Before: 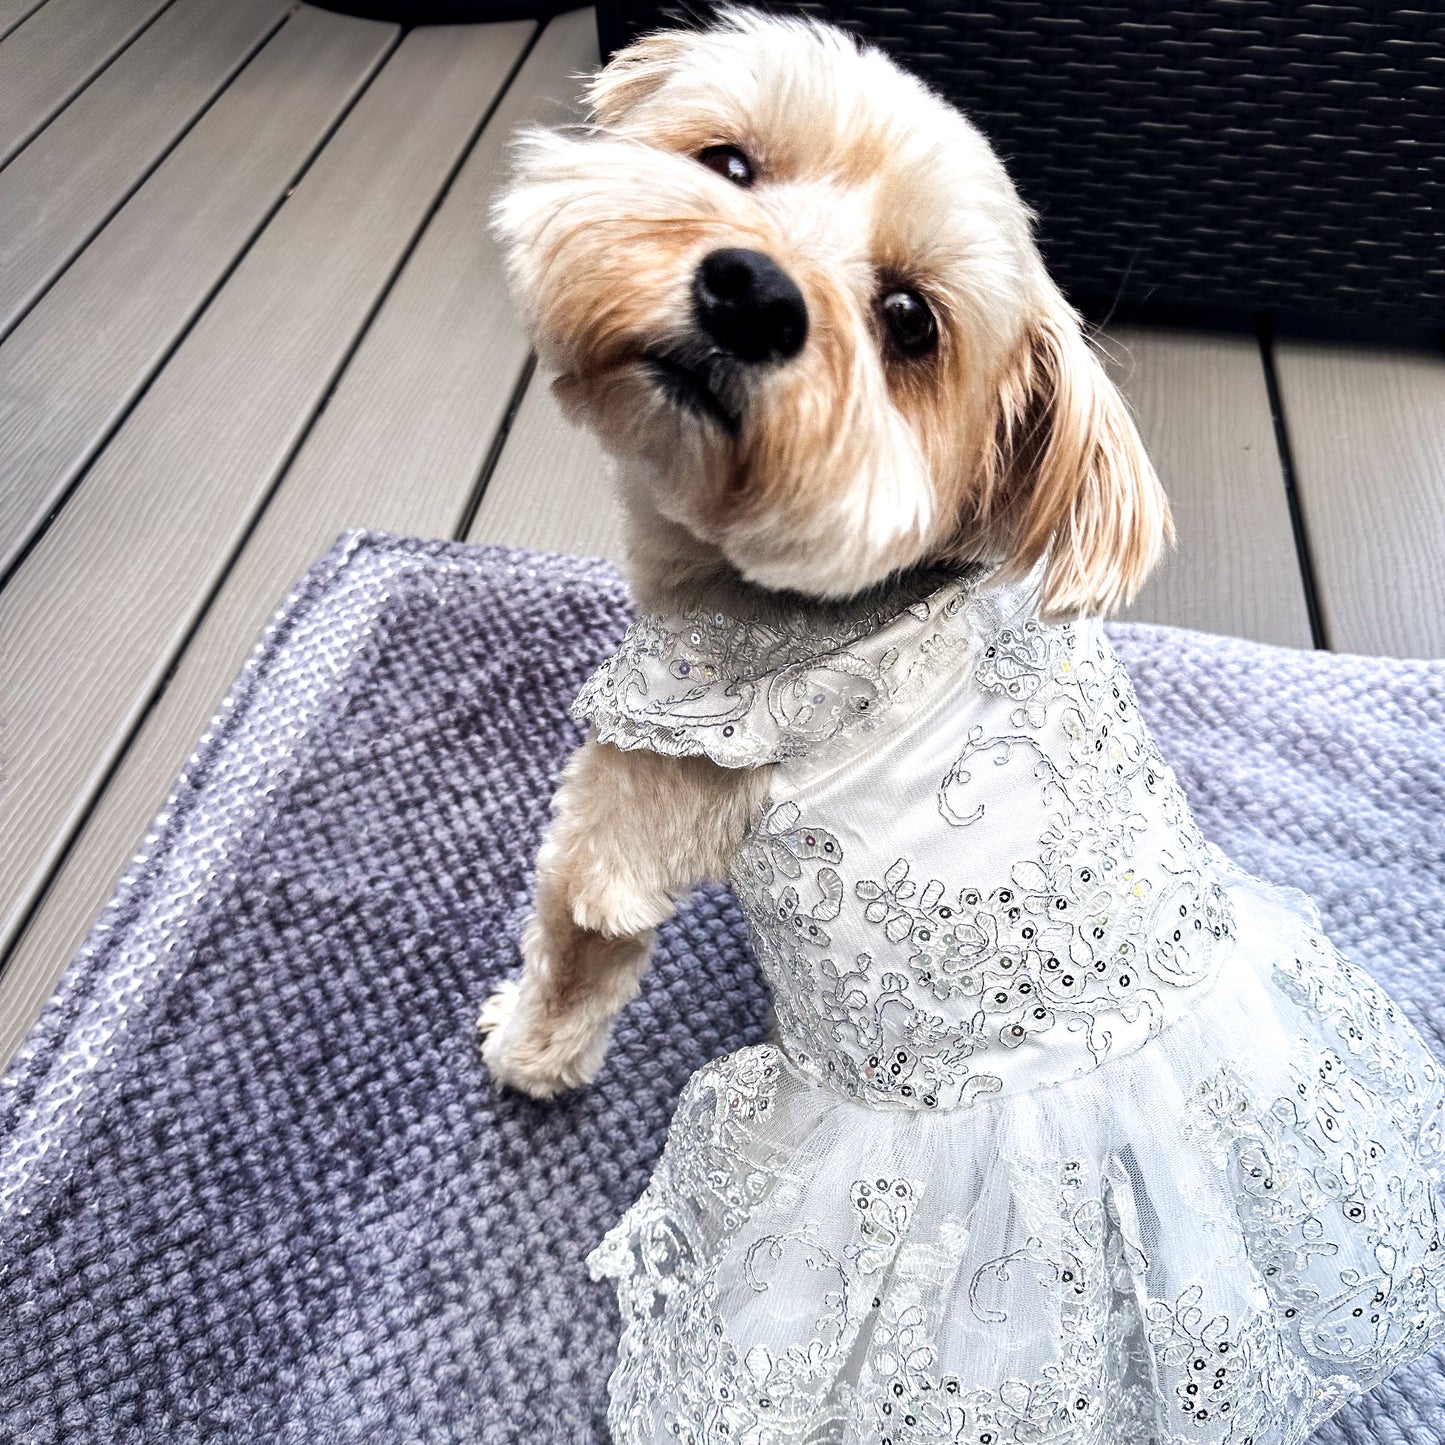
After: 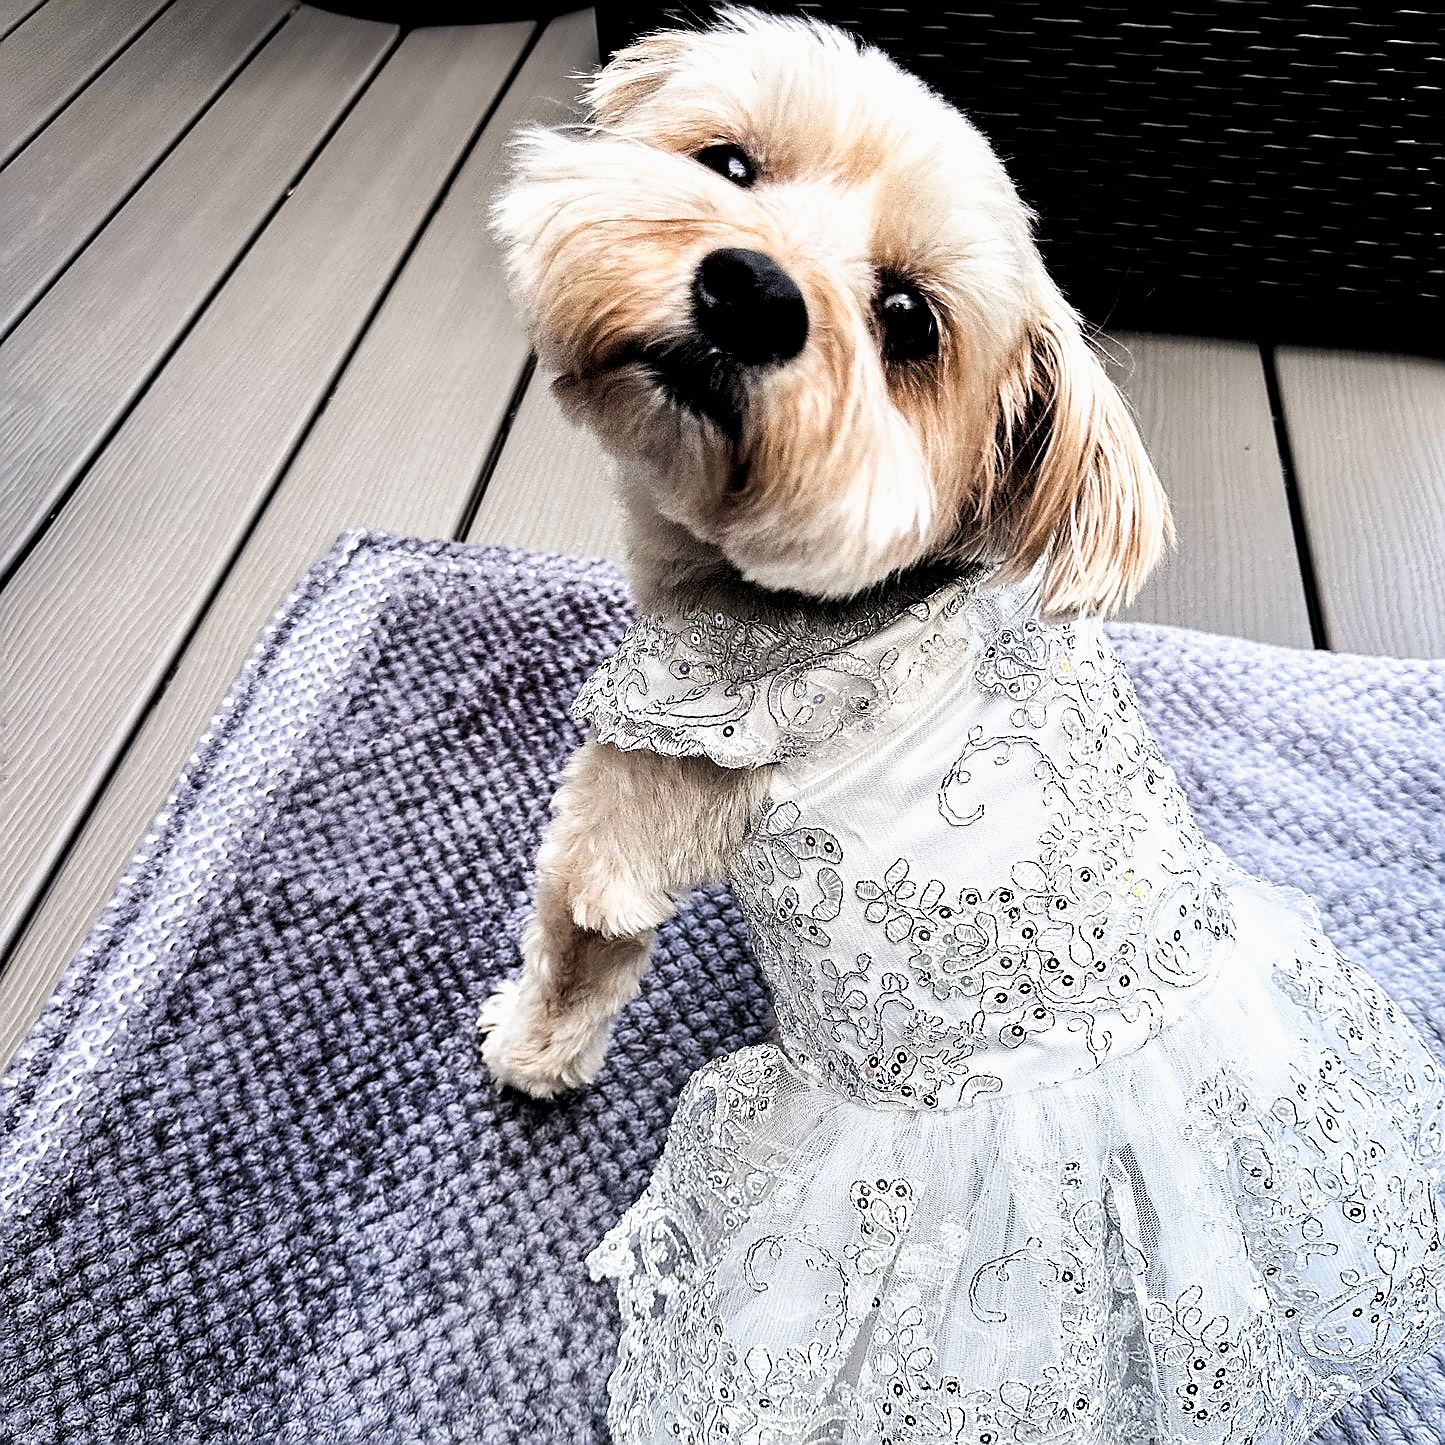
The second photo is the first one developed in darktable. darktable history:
filmic rgb: black relative exposure -6.26 EV, white relative exposure 2.79 EV, threshold 5.99 EV, target black luminance 0%, hardness 4.56, latitude 68.2%, contrast 1.292, shadows ↔ highlights balance -3.19%, enable highlight reconstruction true
sharpen: radius 1.419, amount 1.251, threshold 0.633
